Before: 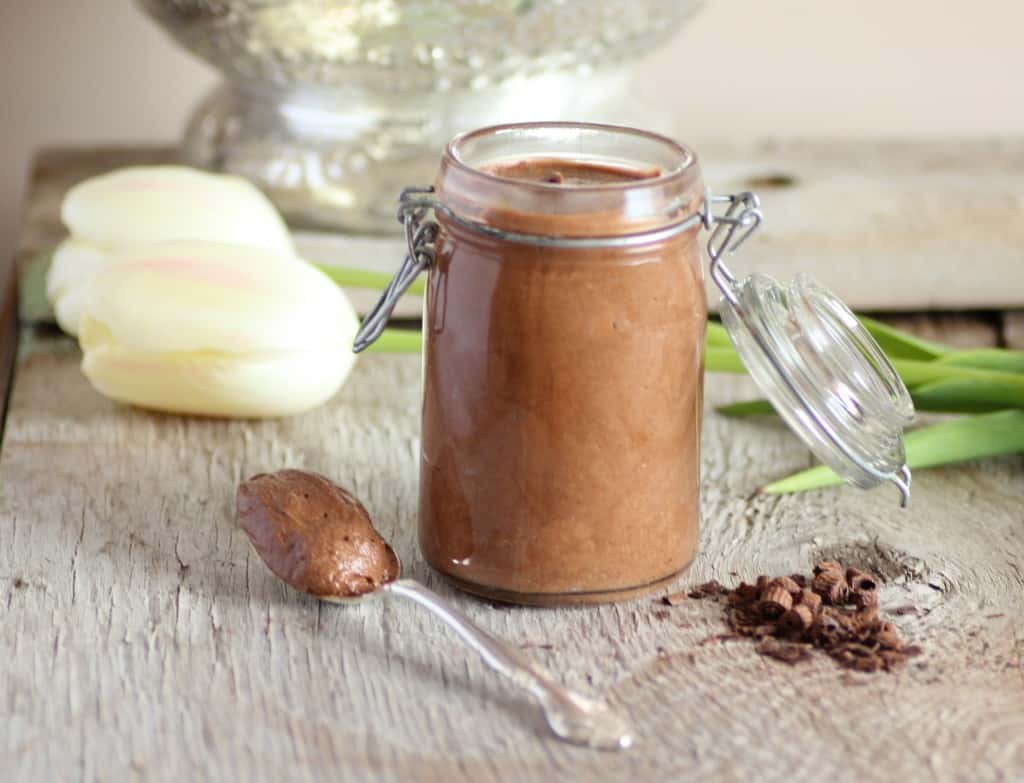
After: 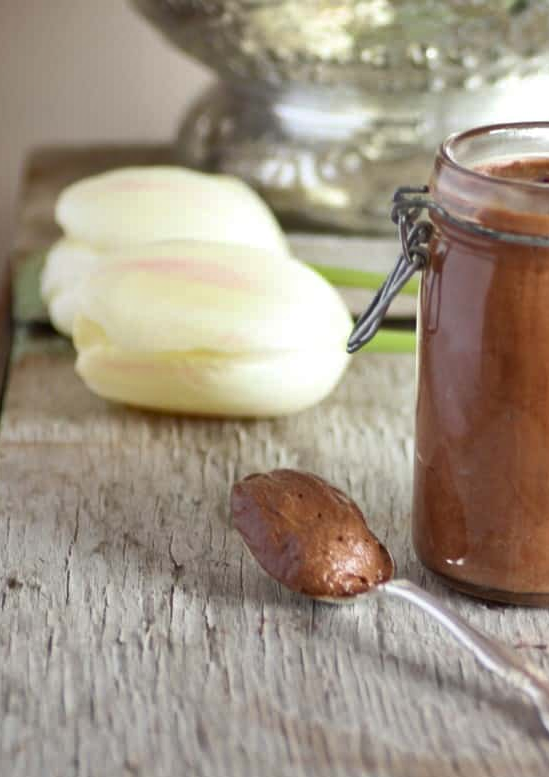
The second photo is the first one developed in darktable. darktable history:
shadows and highlights: white point adjustment 0.146, highlights -70.38, soften with gaussian
crop: left 0.629%, right 45.387%, bottom 0.083%
